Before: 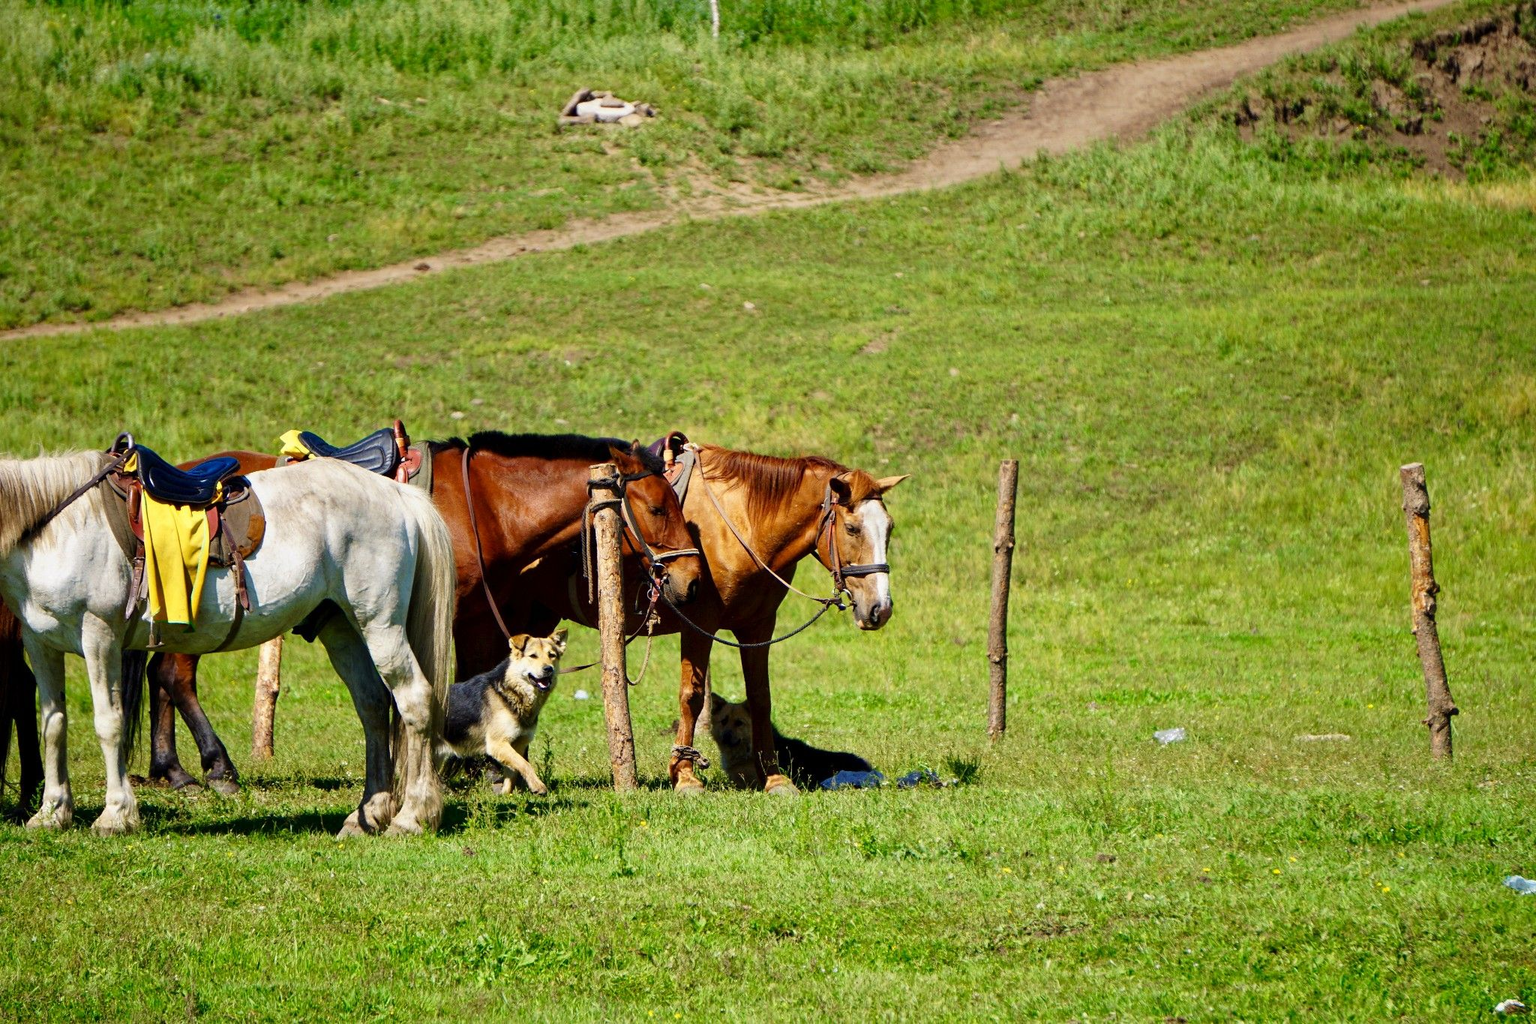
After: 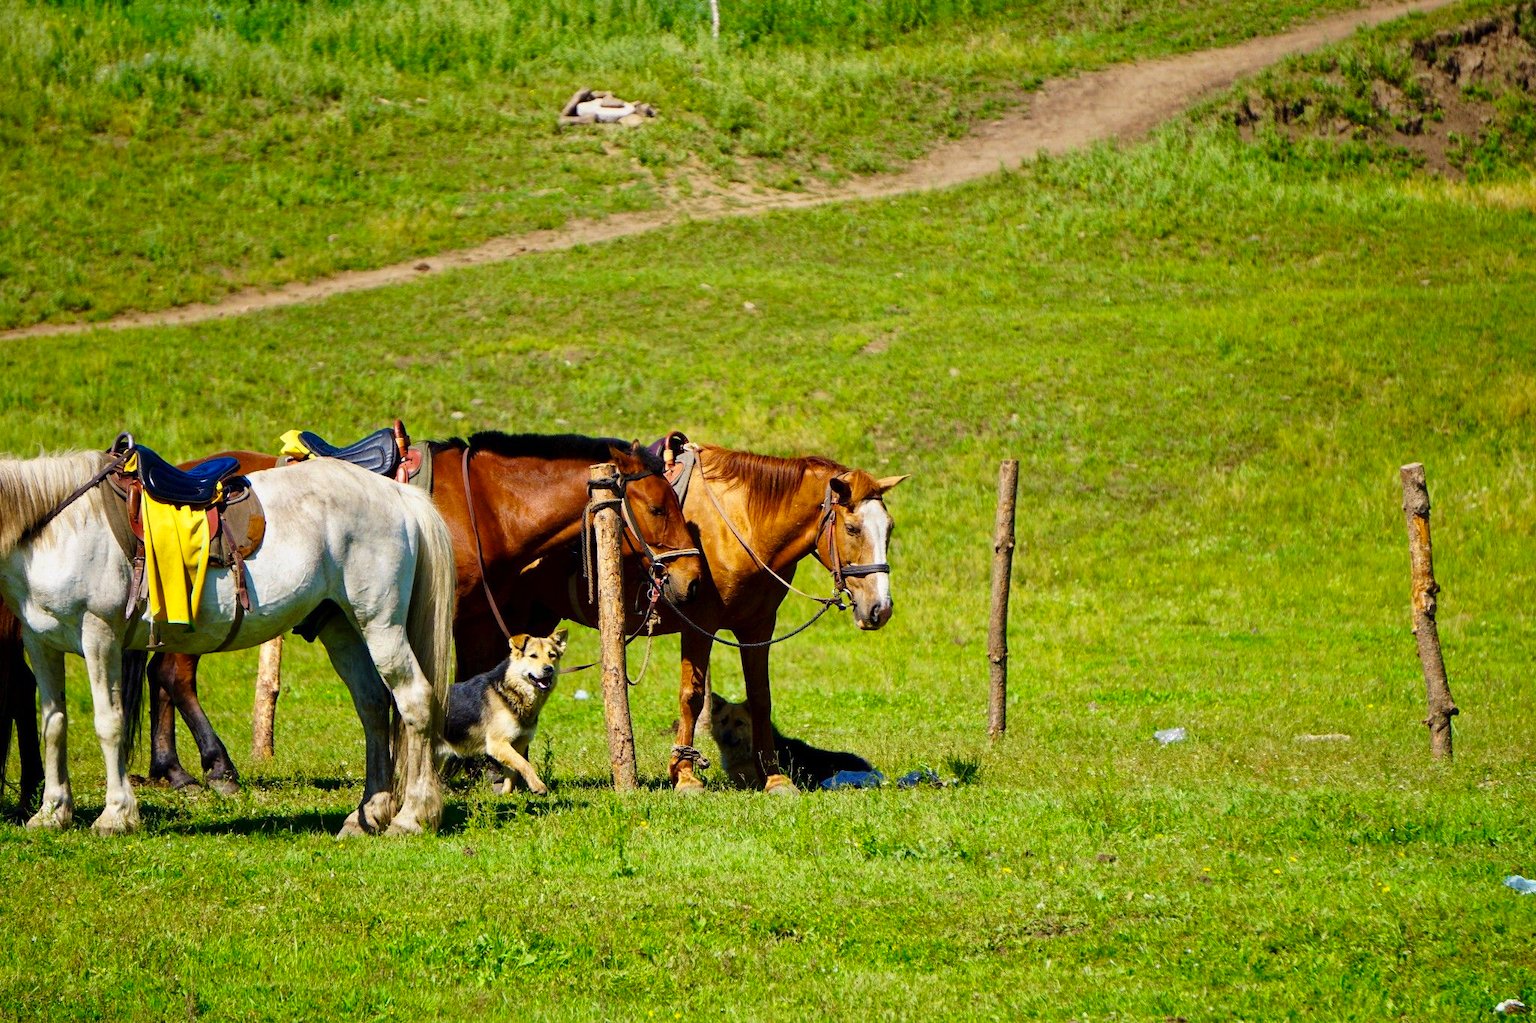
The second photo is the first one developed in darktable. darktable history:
color balance rgb: linear chroma grading › global chroma 9.816%, perceptual saturation grading › global saturation 0.457%, global vibrance 22.936%
